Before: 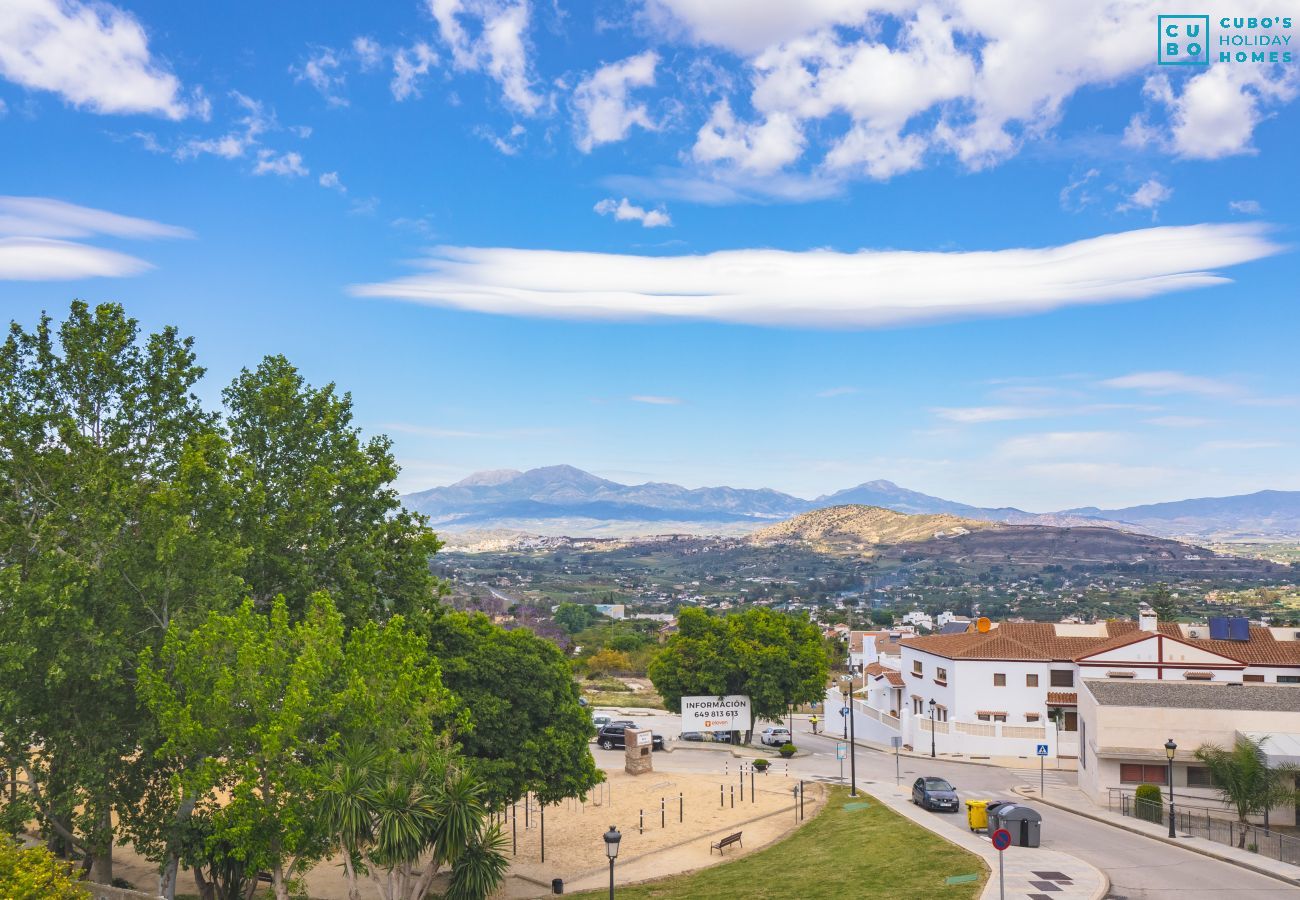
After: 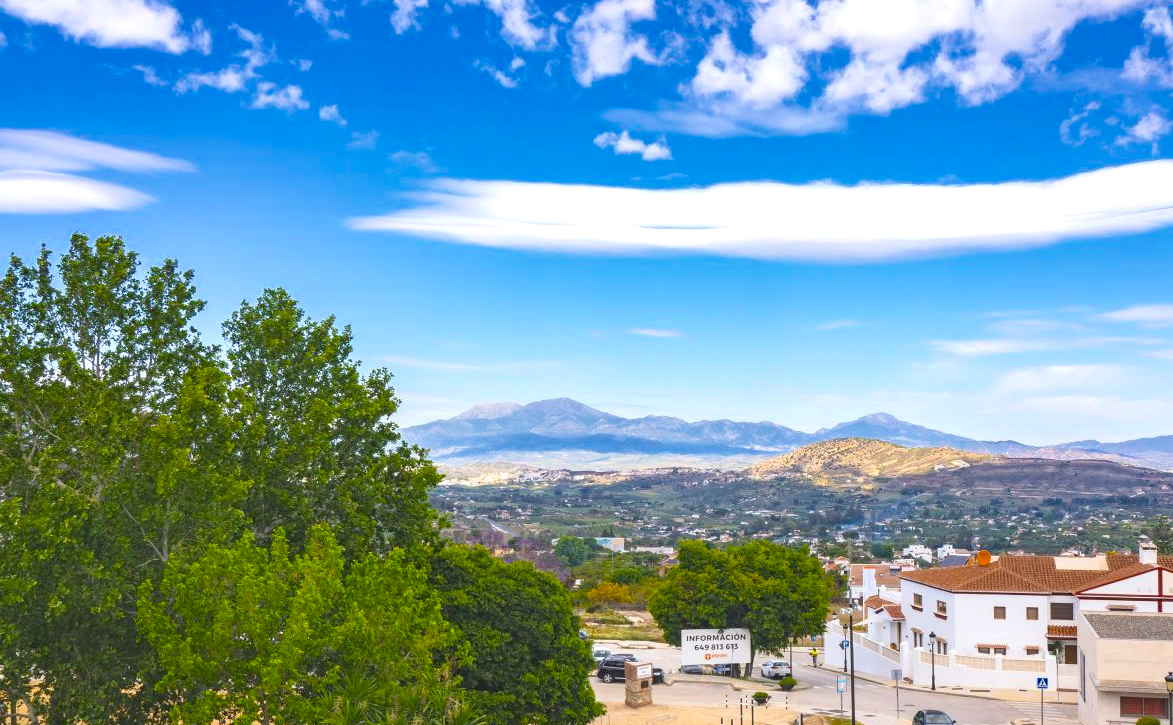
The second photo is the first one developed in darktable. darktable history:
crop: top 7.509%, right 9.757%, bottom 11.929%
color balance rgb: perceptual saturation grading › global saturation 19.846%, perceptual brilliance grading › global brilliance 12.76%, global vibrance 7.061%, saturation formula JzAzBz (2021)
